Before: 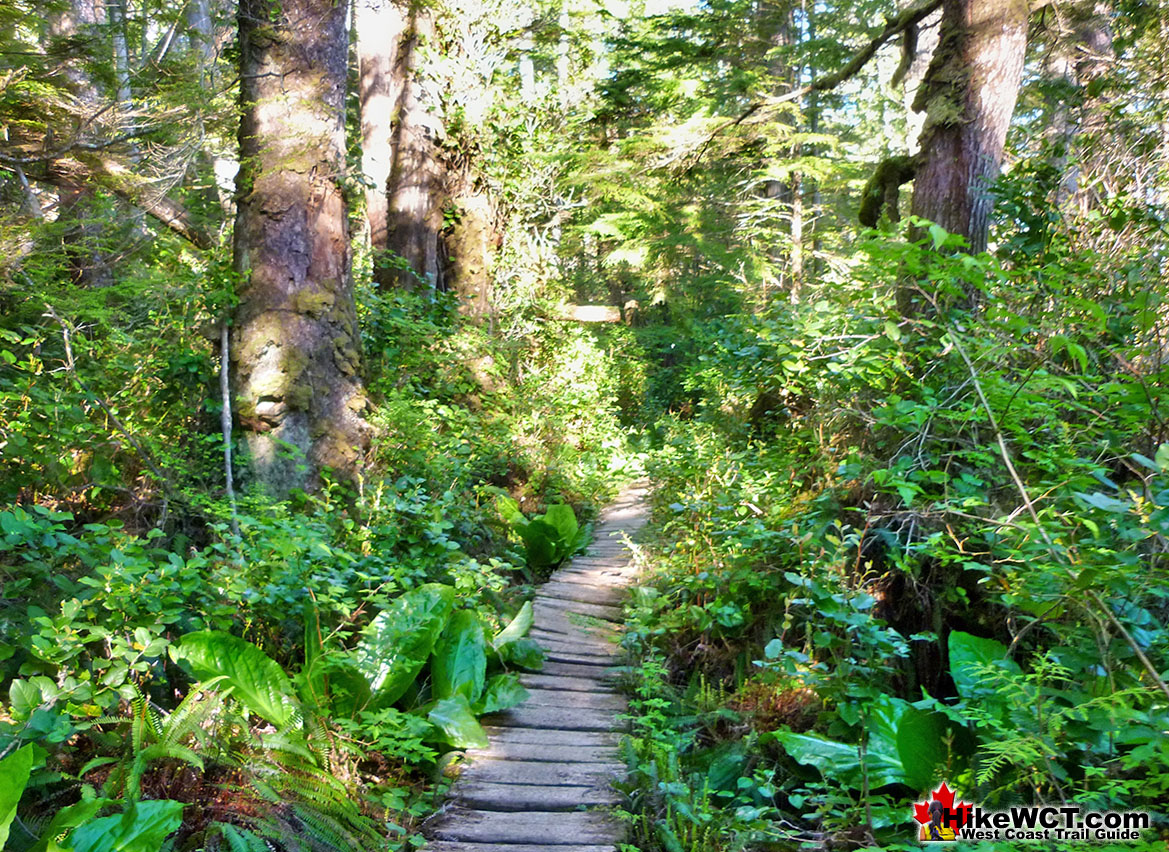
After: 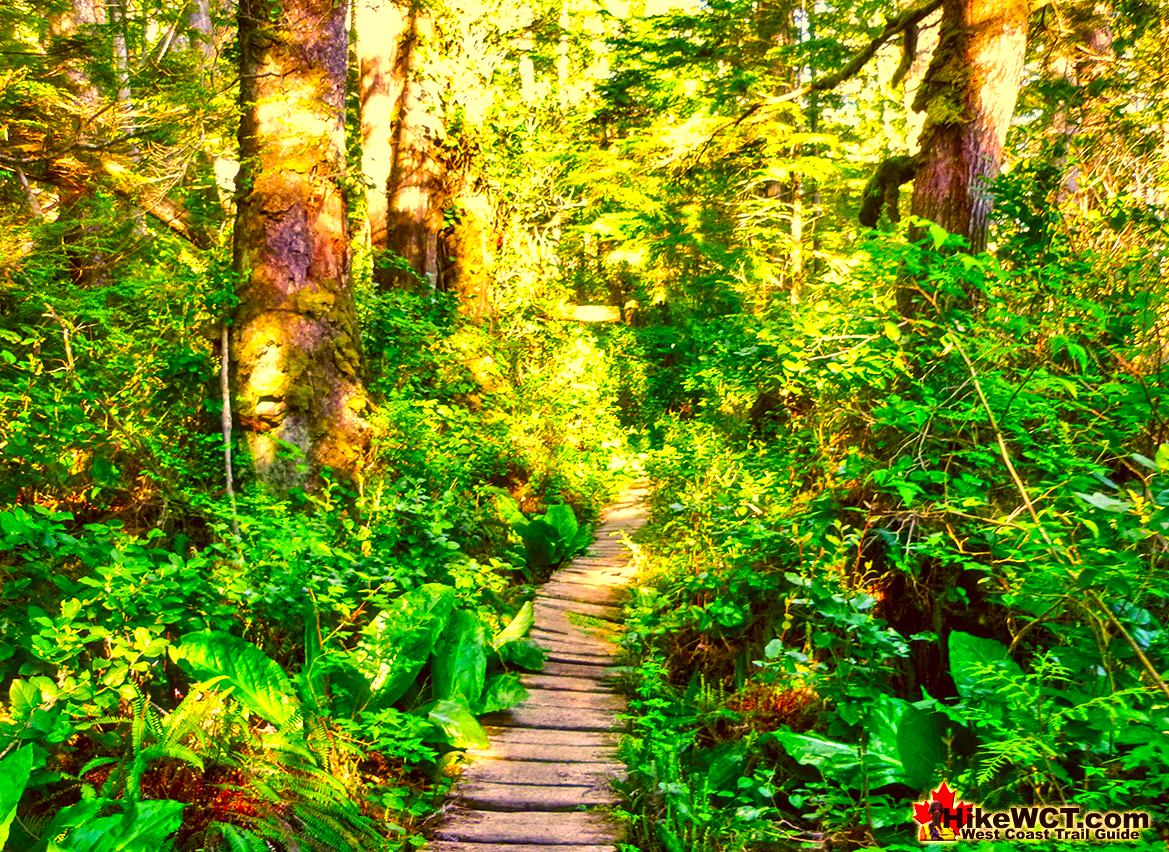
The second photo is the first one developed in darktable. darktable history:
local contrast: on, module defaults
tone equalizer: -8 EV -0.417 EV, -7 EV -0.389 EV, -6 EV -0.333 EV, -5 EV -0.222 EV, -3 EV 0.222 EV, -2 EV 0.333 EV, -1 EV 0.389 EV, +0 EV 0.417 EV, edges refinement/feathering 500, mask exposure compensation -1.57 EV, preserve details no
color balance rgb: linear chroma grading › shadows 32%, linear chroma grading › global chroma -2%, linear chroma grading › mid-tones 4%, perceptual saturation grading › global saturation -2%, perceptual saturation grading › highlights -8%, perceptual saturation grading › mid-tones 8%, perceptual saturation grading › shadows 4%, perceptual brilliance grading › highlights 8%, perceptual brilliance grading › mid-tones 4%, perceptual brilliance grading › shadows 2%, global vibrance 16%, saturation formula JzAzBz (2021)
color correction: highlights a* 10.44, highlights b* 30.04, shadows a* 2.73, shadows b* 17.51, saturation 1.72
